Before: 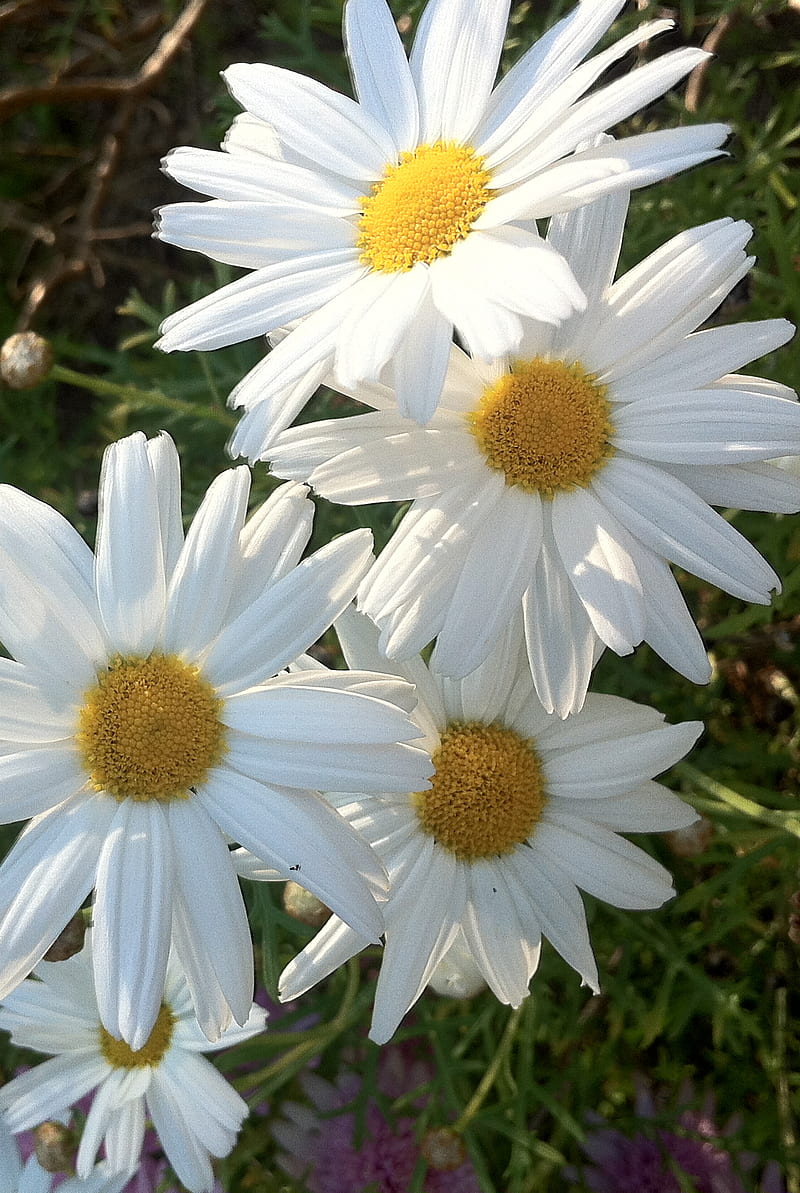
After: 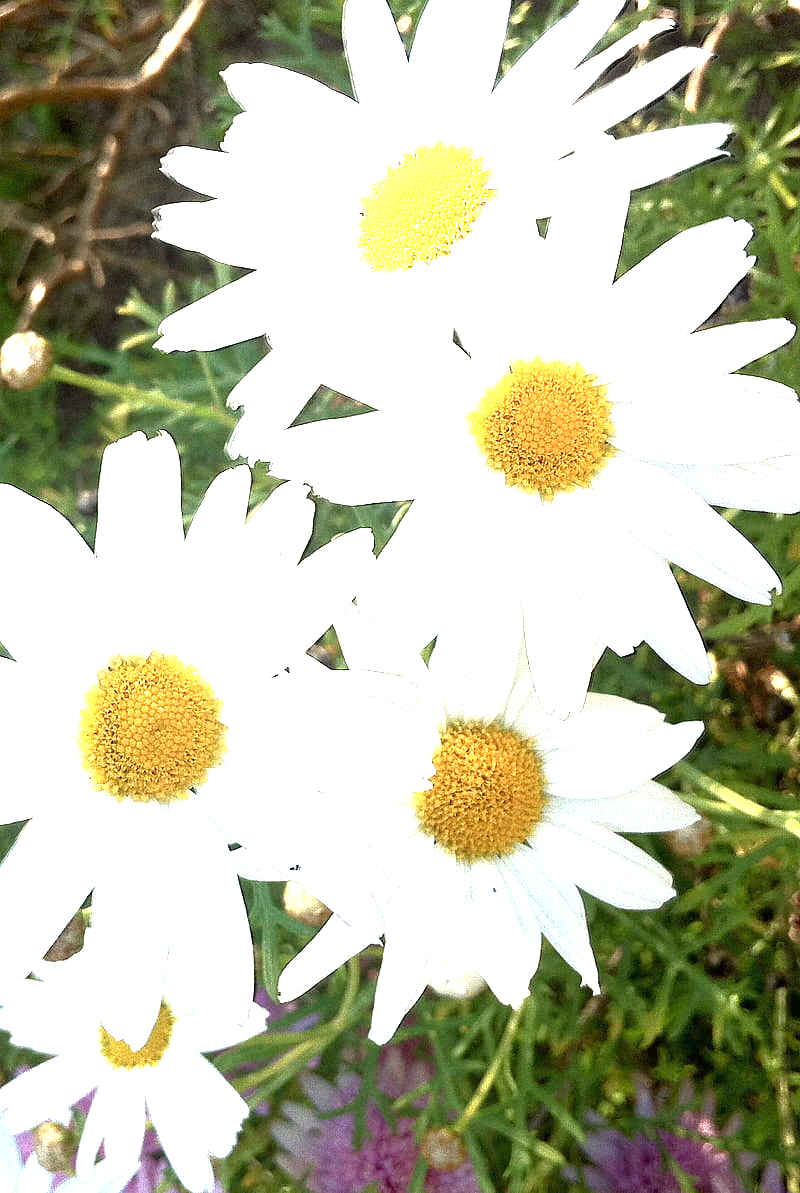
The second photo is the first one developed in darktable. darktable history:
grain: coarseness 0.09 ISO
exposure: exposure 2.04 EV, compensate highlight preservation false
